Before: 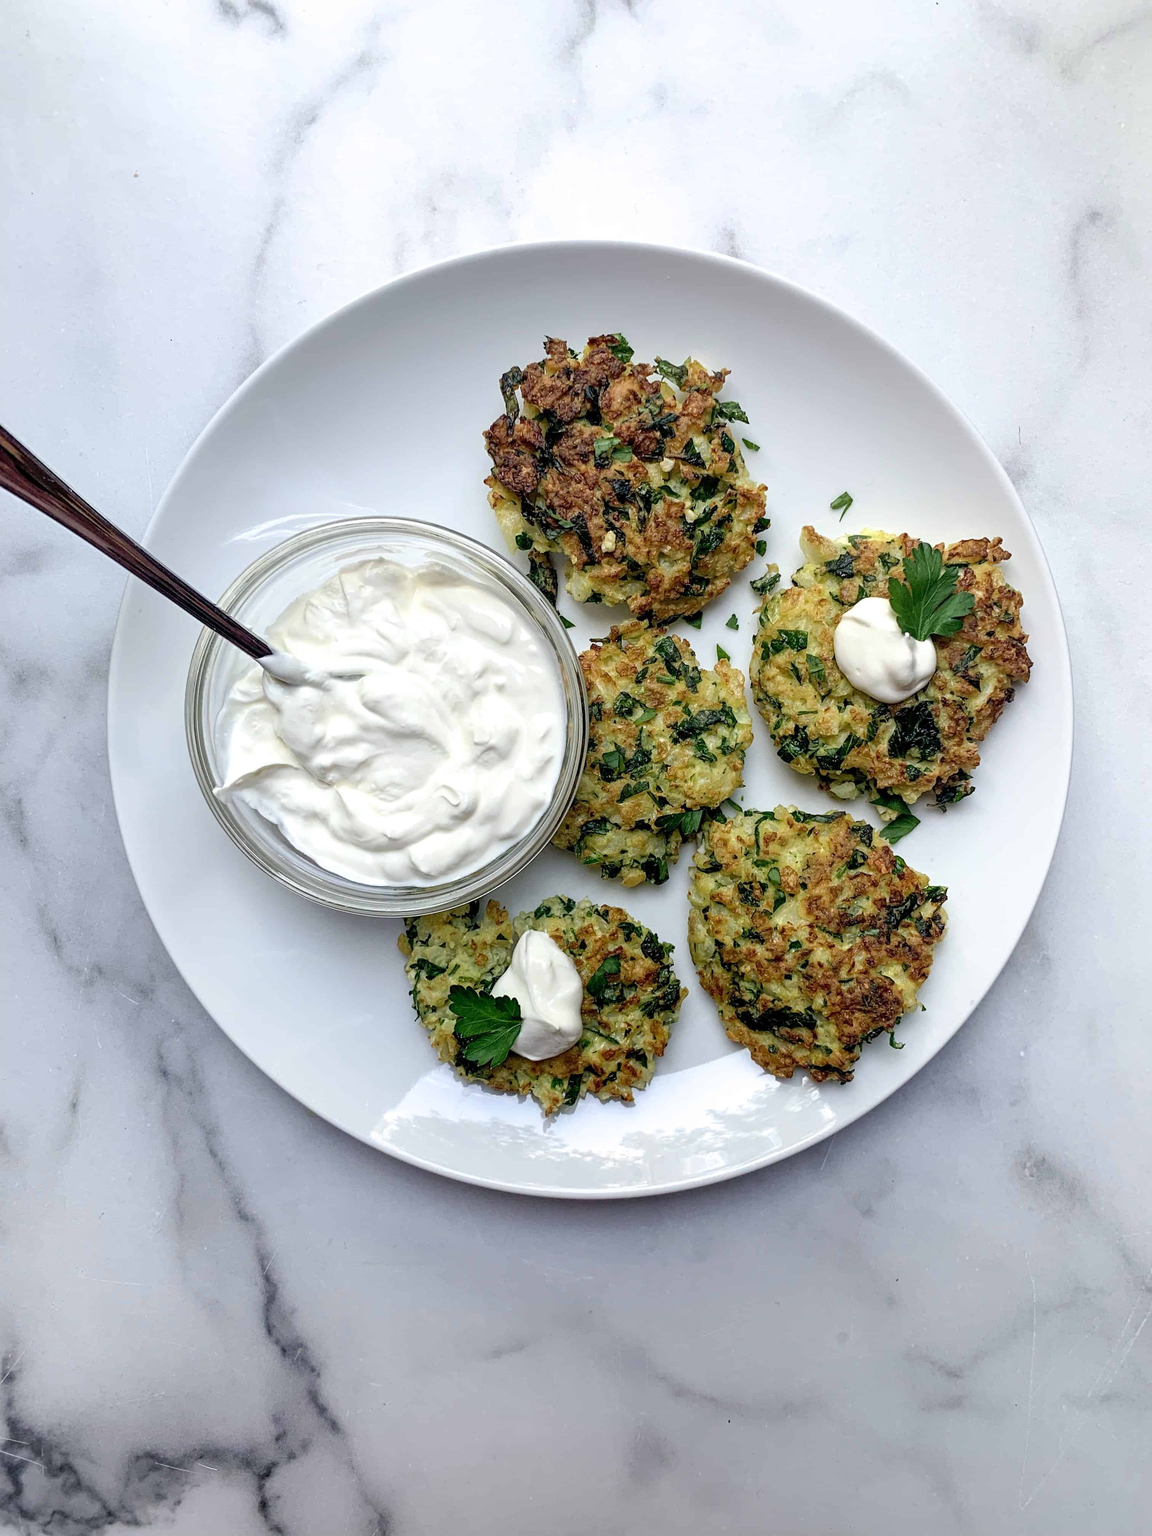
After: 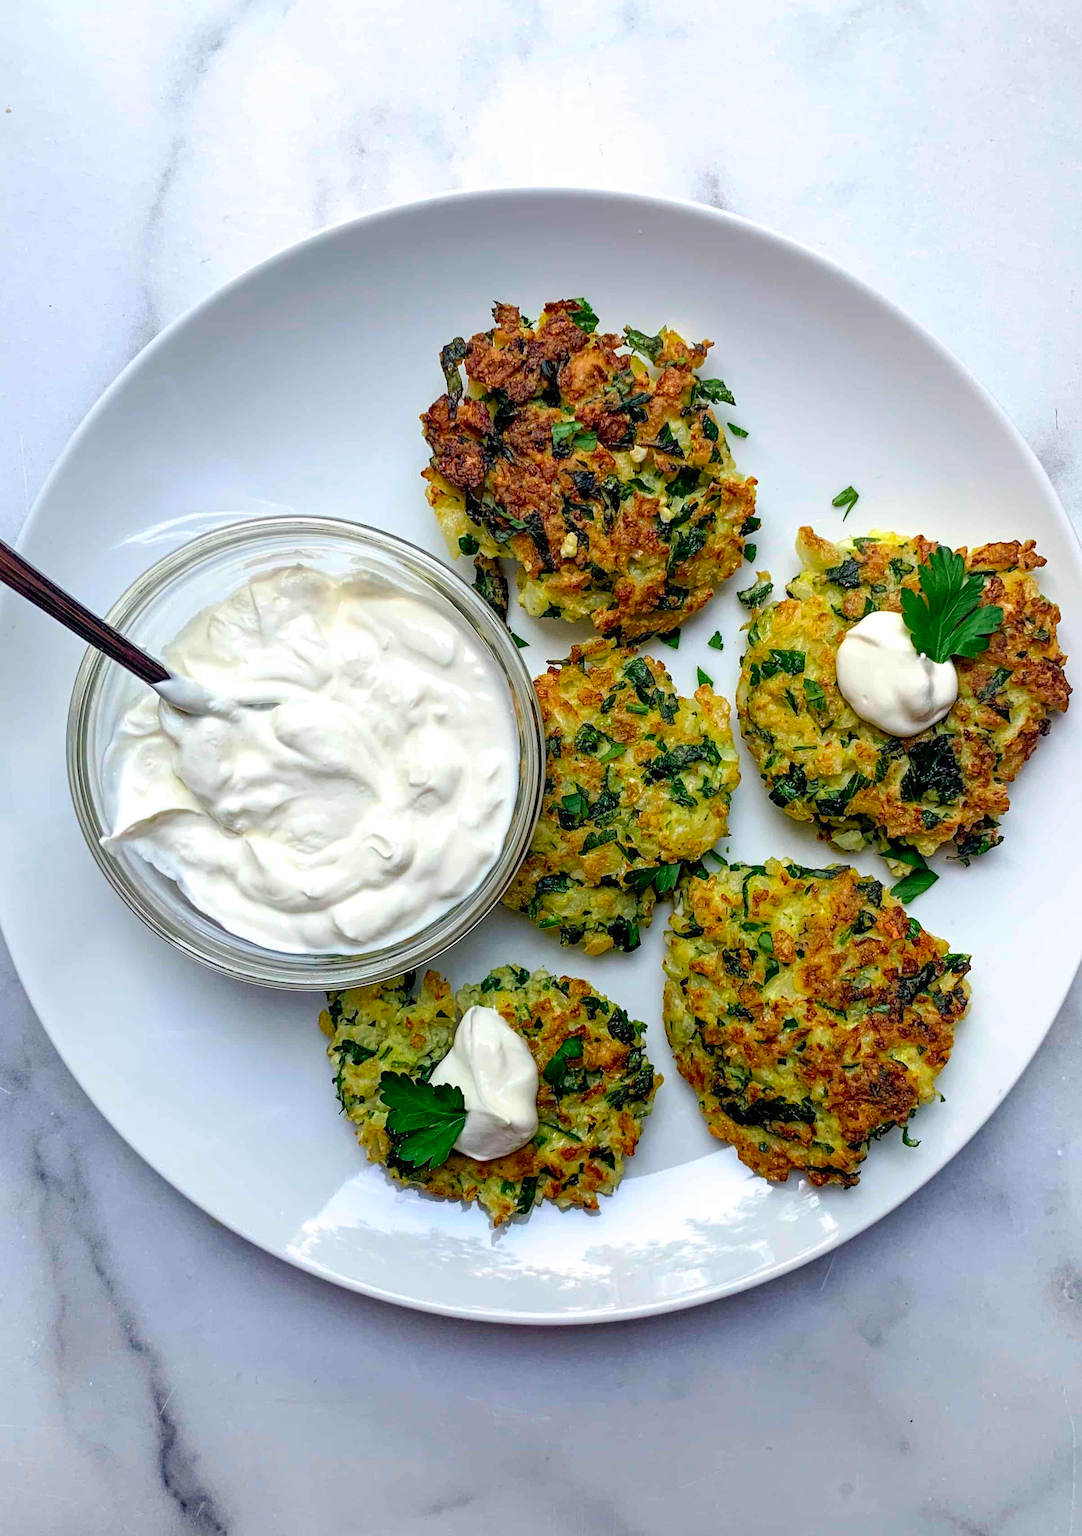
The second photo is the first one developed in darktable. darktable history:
crop: left 11.225%, top 5.381%, right 9.565%, bottom 10.314%
color correction: saturation 1.34
haze removal: compatibility mode true, adaptive false
